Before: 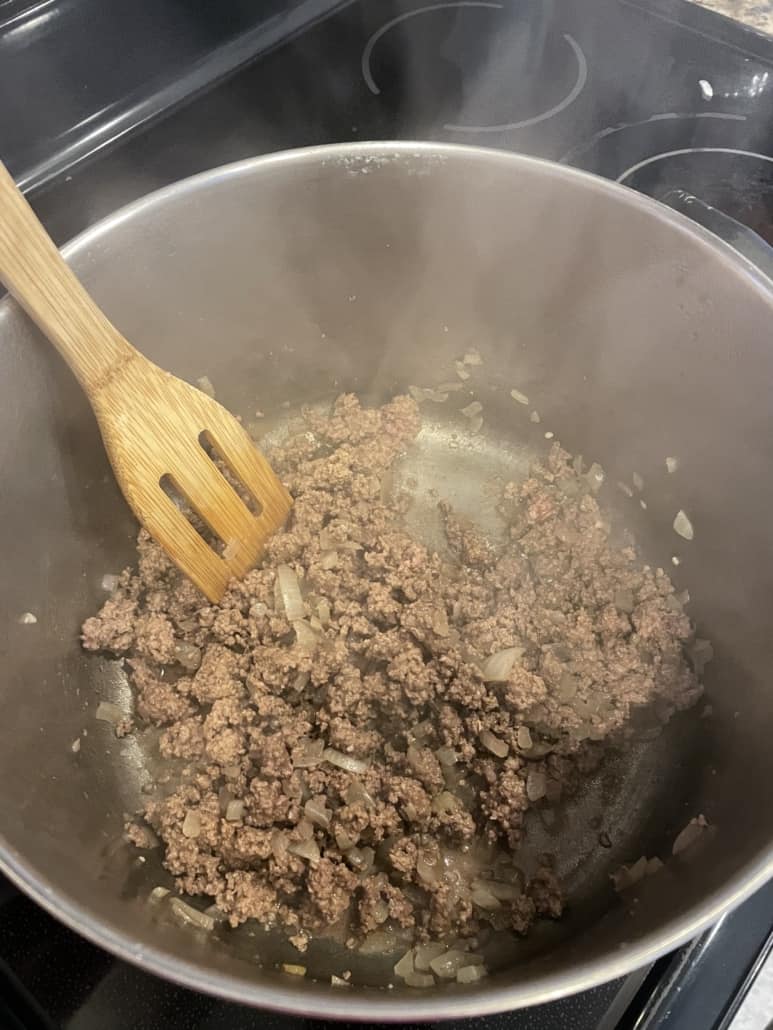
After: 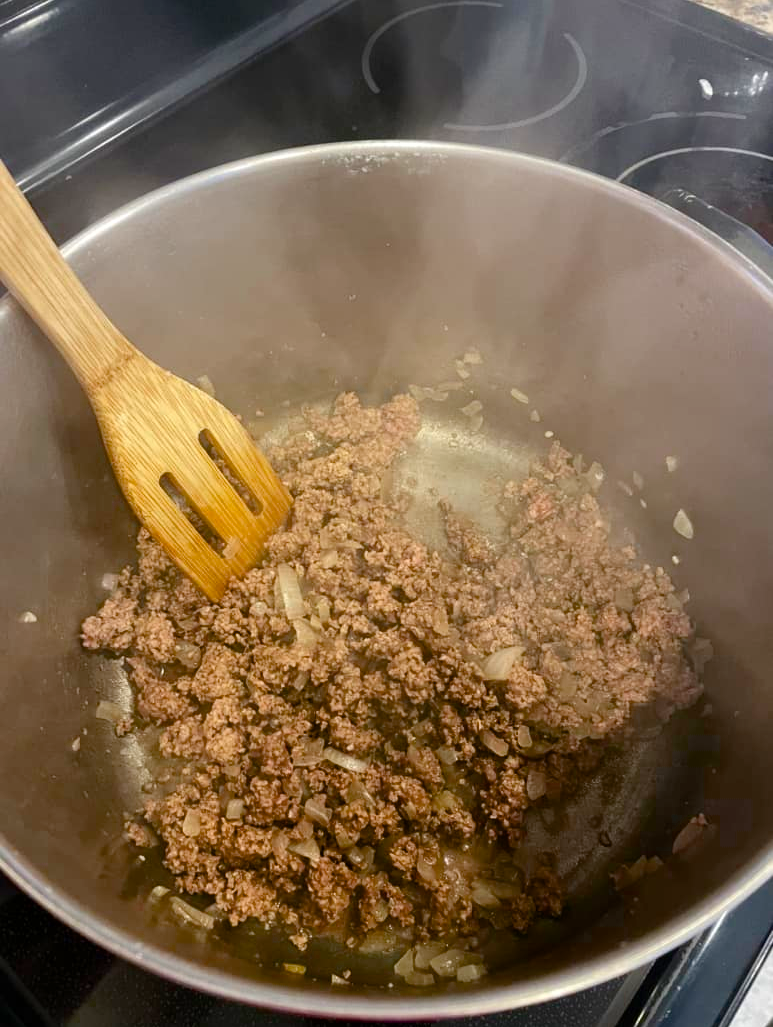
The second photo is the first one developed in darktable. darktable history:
crop: top 0.123%, bottom 0.104%
color balance rgb: perceptual saturation grading › global saturation 20.843%, perceptual saturation grading › highlights -19.869%, perceptual saturation grading › shadows 29.582%, global vibrance 16.833%, saturation formula JzAzBz (2021)
